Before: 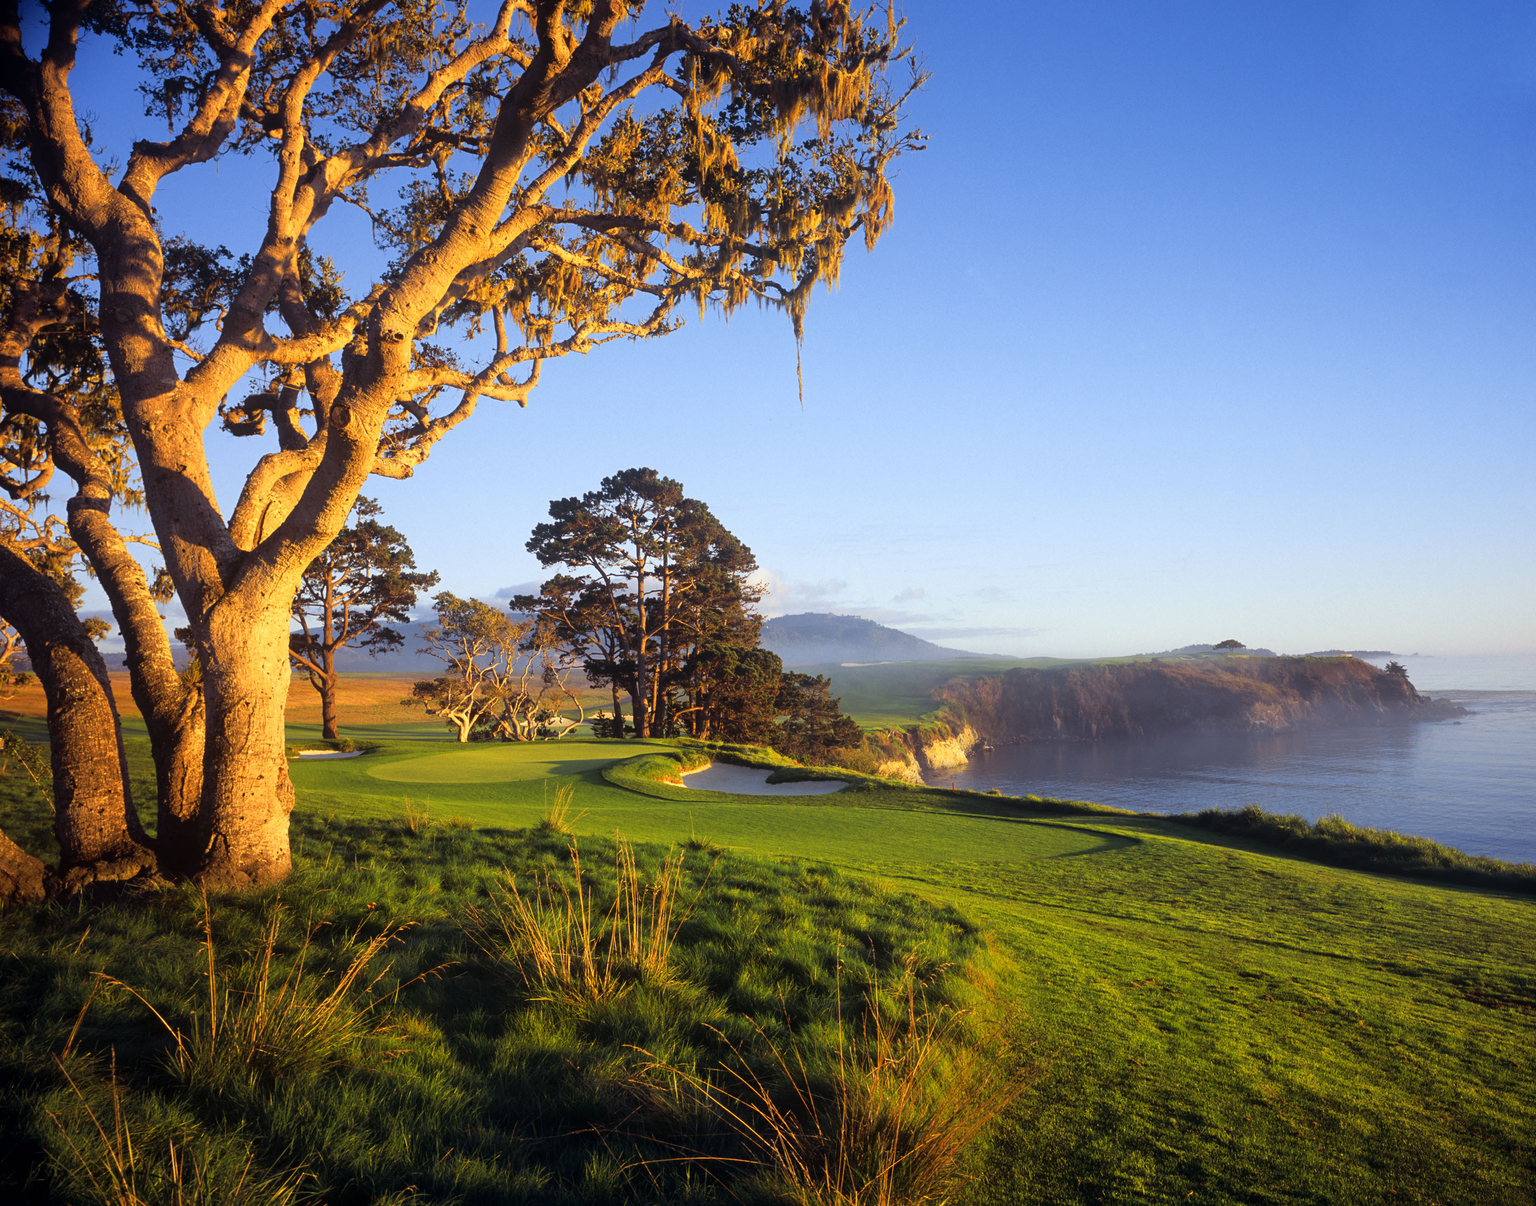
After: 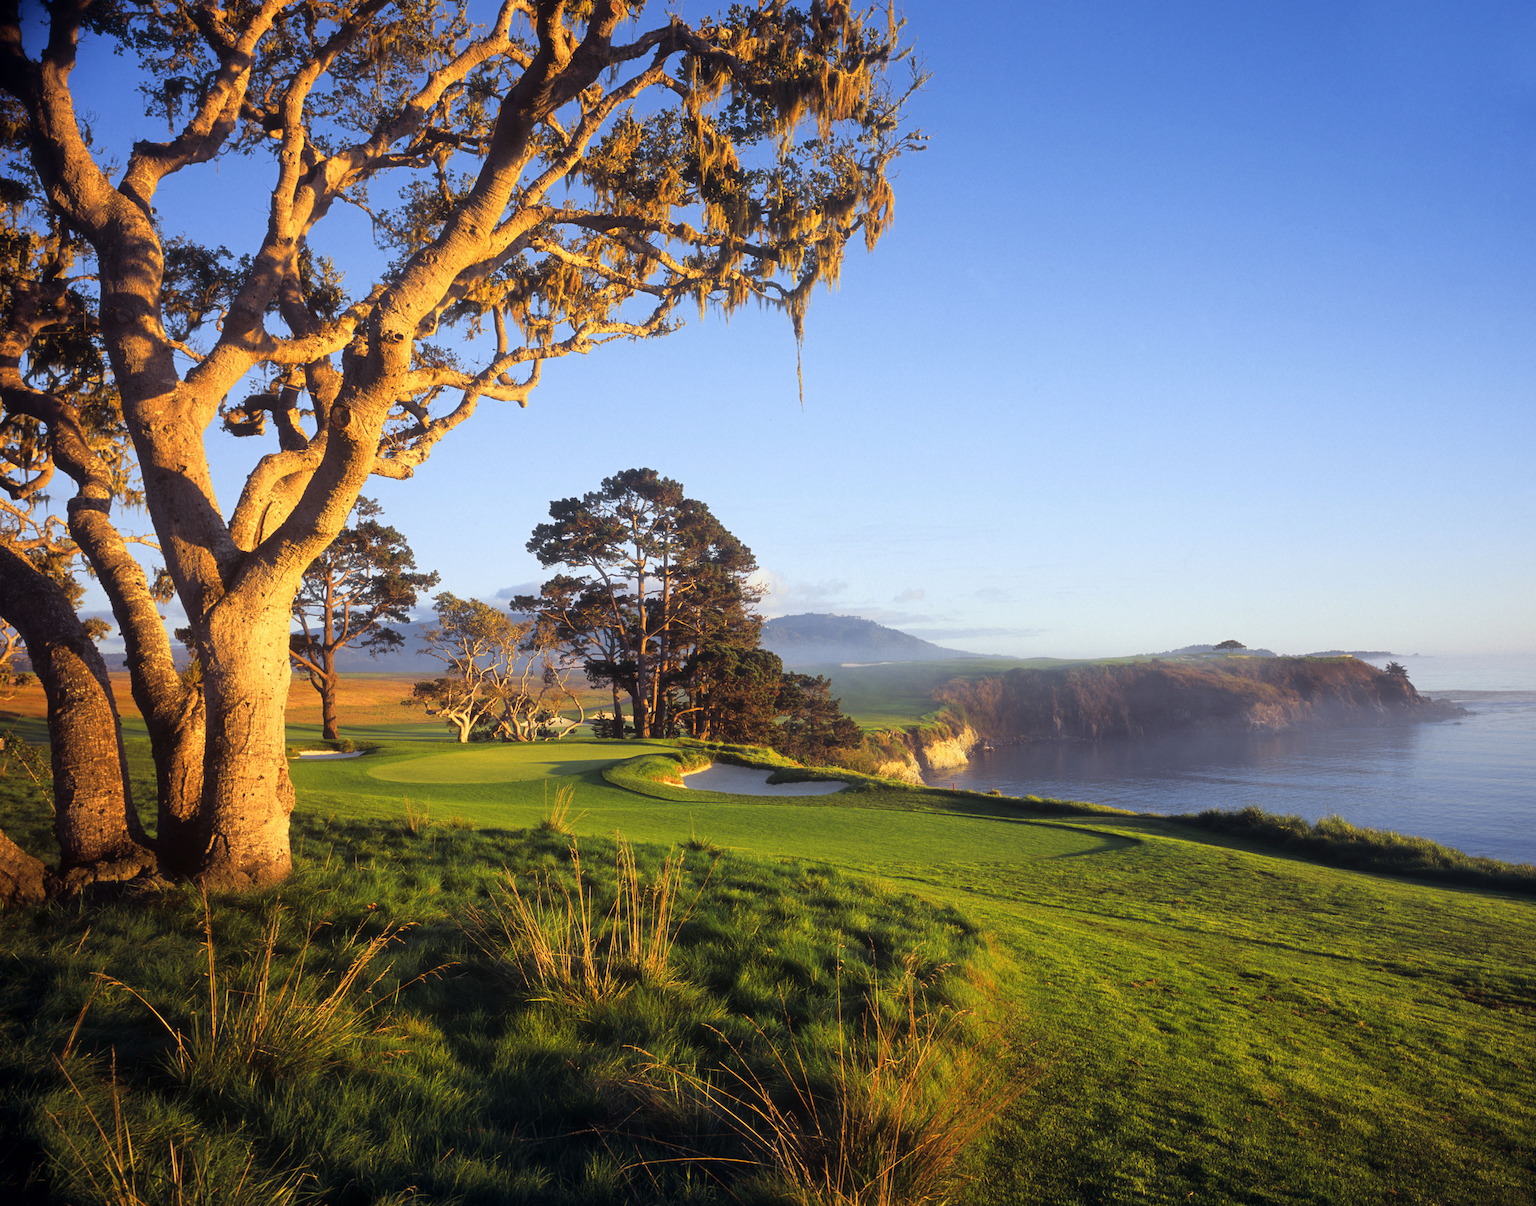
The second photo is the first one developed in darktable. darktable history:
haze removal: strength -0.096, compatibility mode true, adaptive false
